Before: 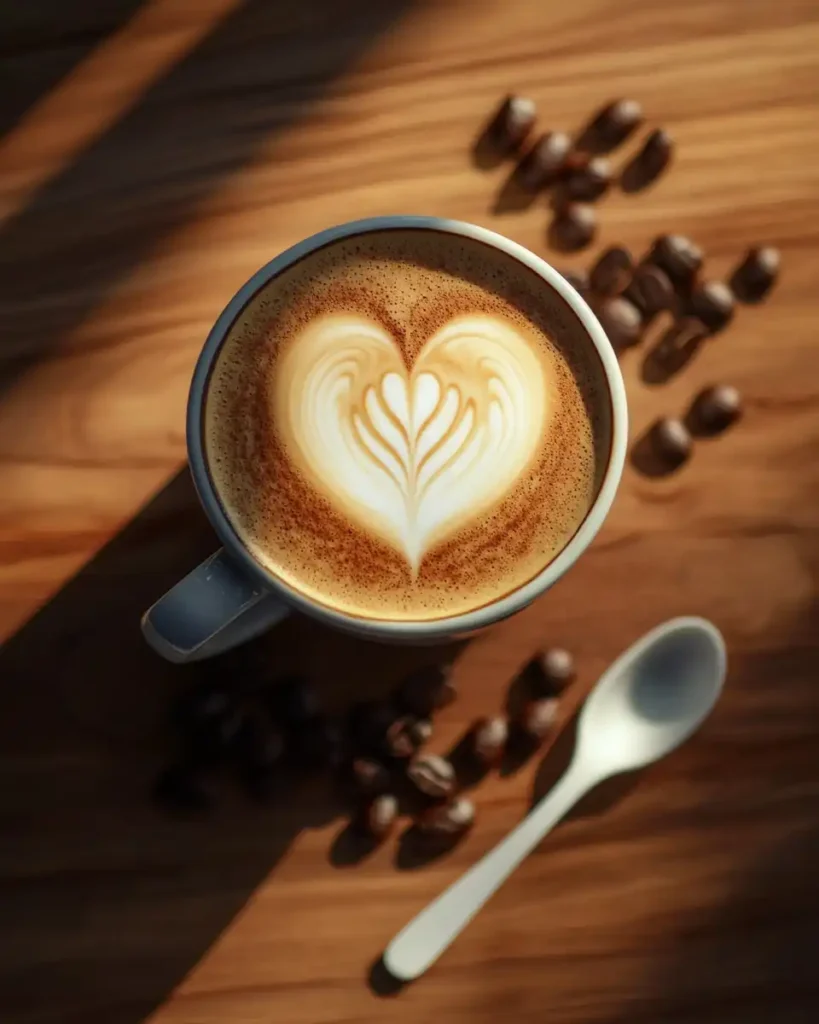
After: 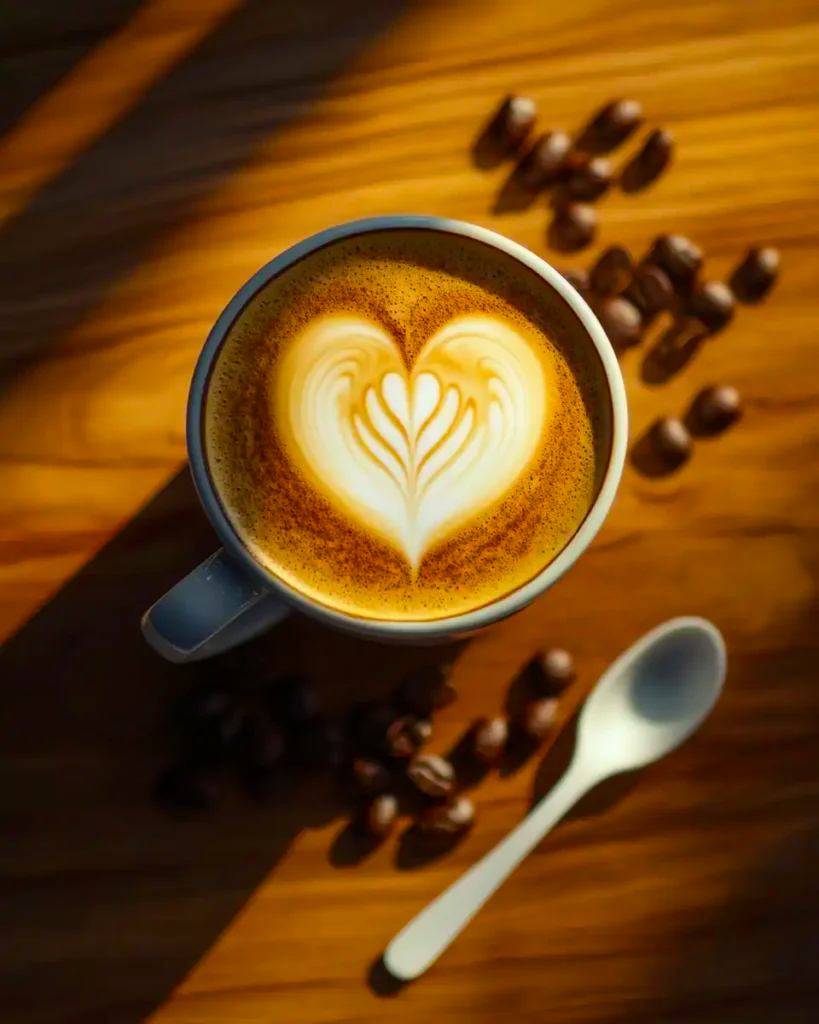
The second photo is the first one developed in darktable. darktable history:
color balance rgb: linear chroma grading › global chroma 15%, perceptual saturation grading › global saturation 30%
contrast brightness saturation: contrast 0.1, brightness 0.02, saturation 0.02
exposure: exposure -0.041 EV, compensate highlight preservation false
